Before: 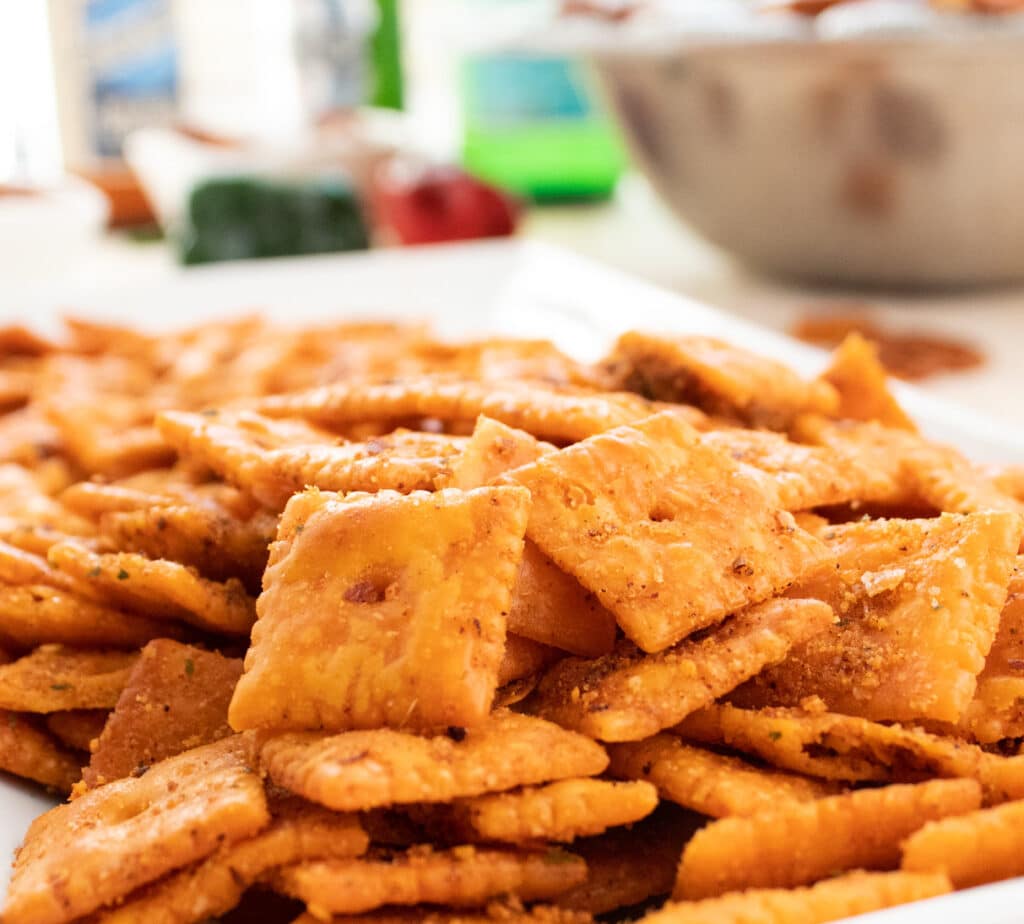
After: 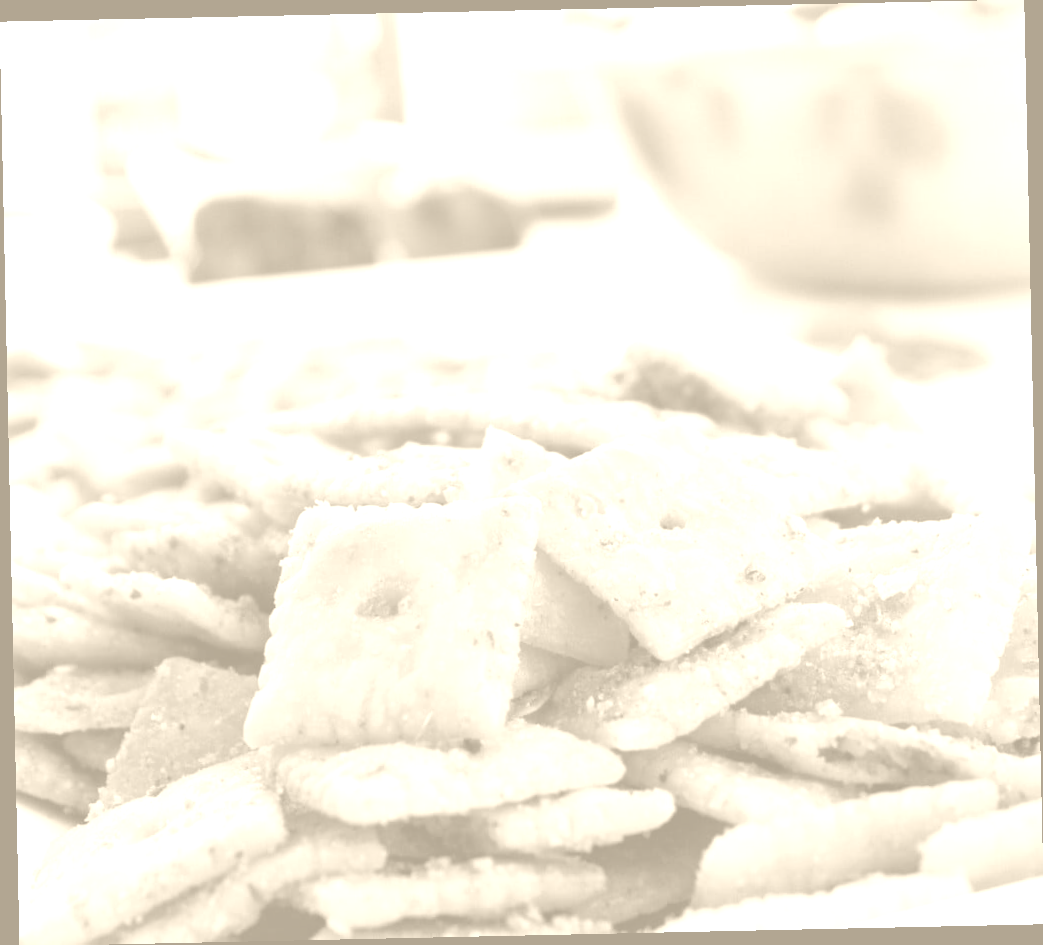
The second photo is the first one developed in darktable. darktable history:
rotate and perspective: rotation -1.24°, automatic cropping off
shadows and highlights: shadows 32.83, highlights -47.7, soften with gaussian
colorize: hue 36°, saturation 71%, lightness 80.79%
